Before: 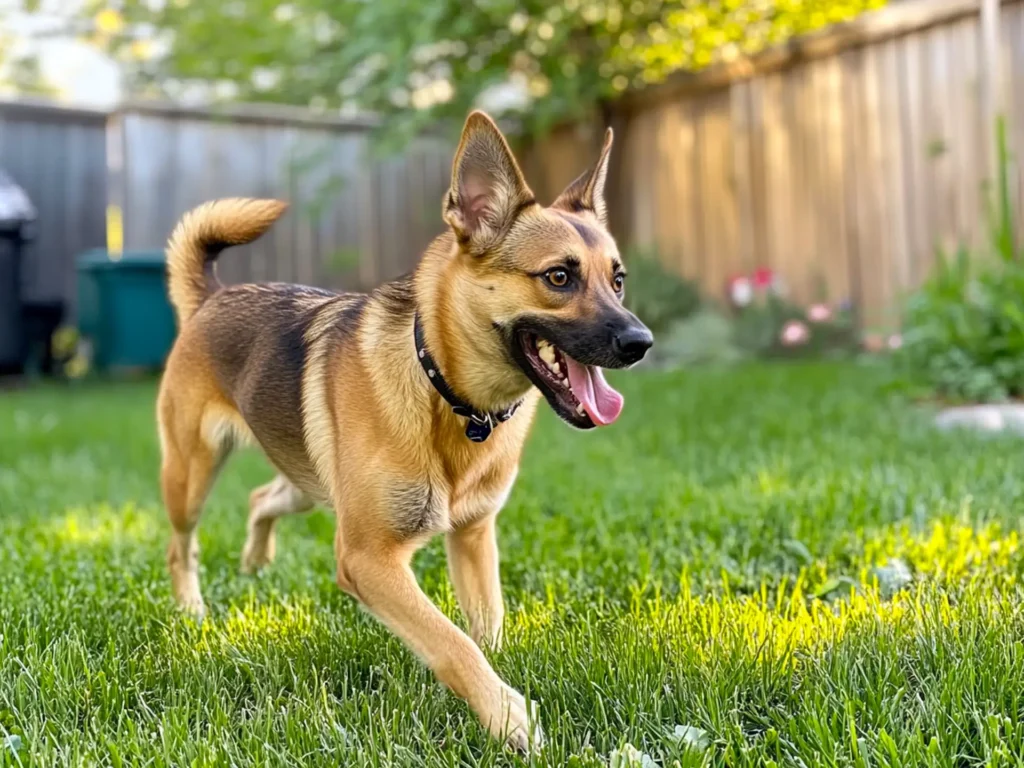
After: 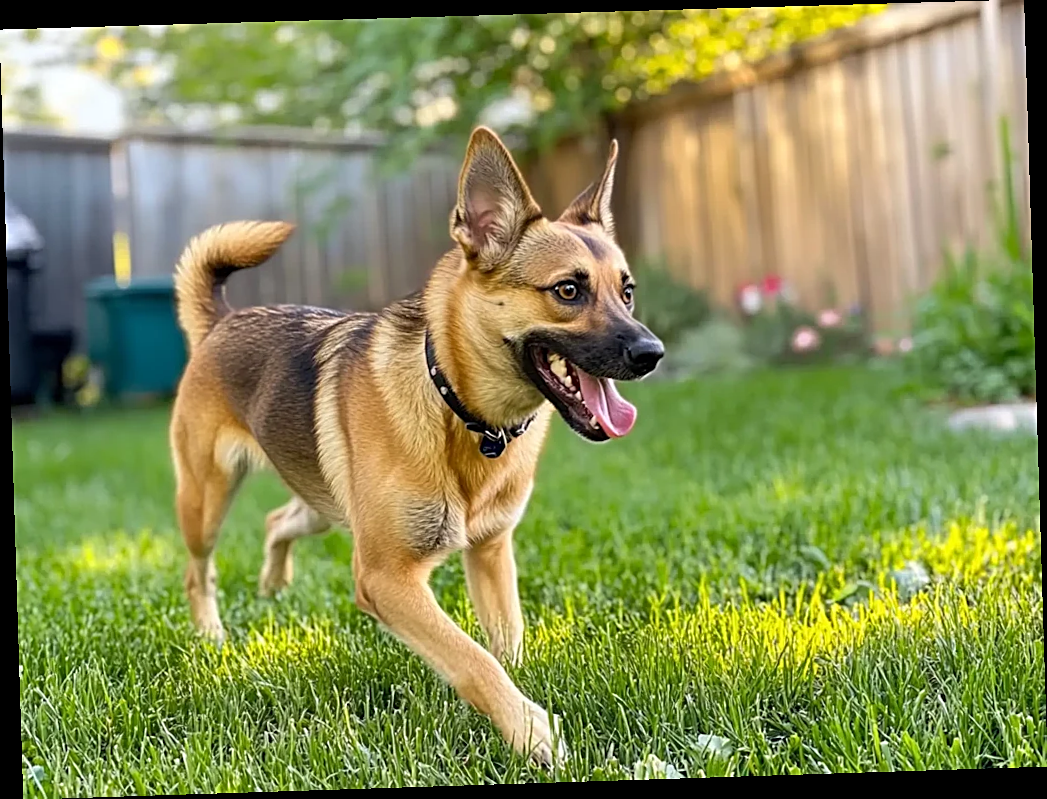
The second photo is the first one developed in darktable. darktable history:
rotate and perspective: rotation -1.77°, lens shift (horizontal) 0.004, automatic cropping off
sharpen: on, module defaults
